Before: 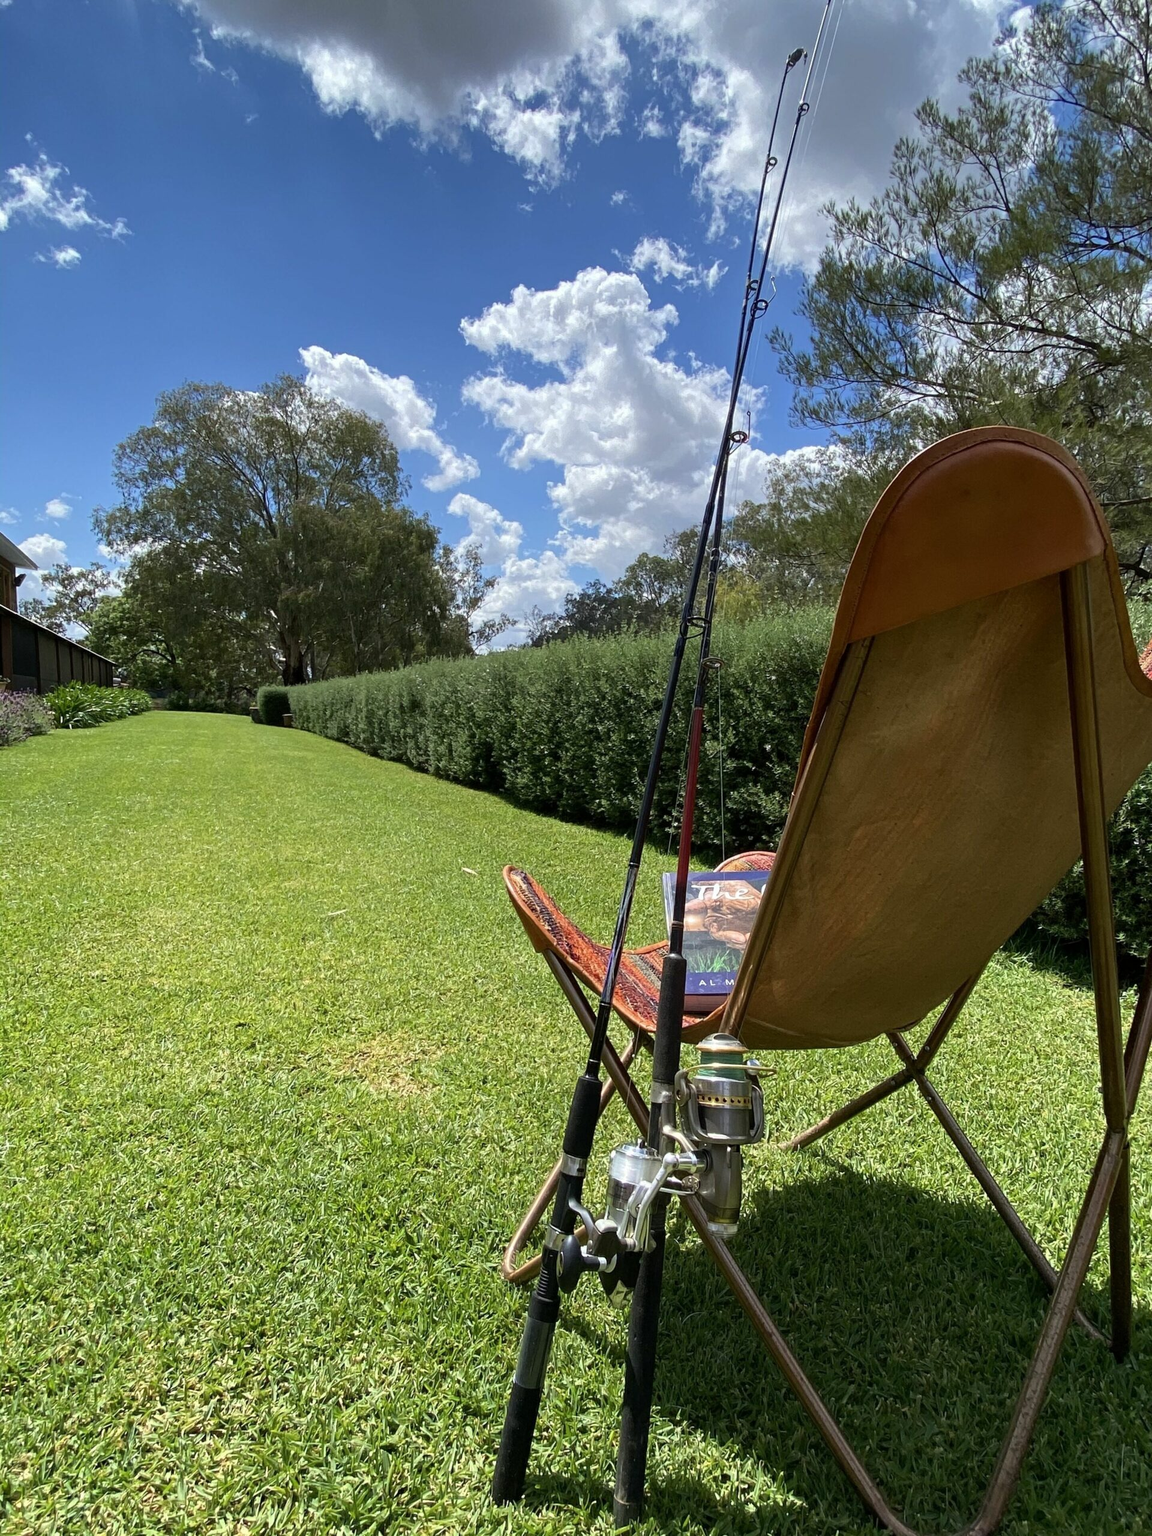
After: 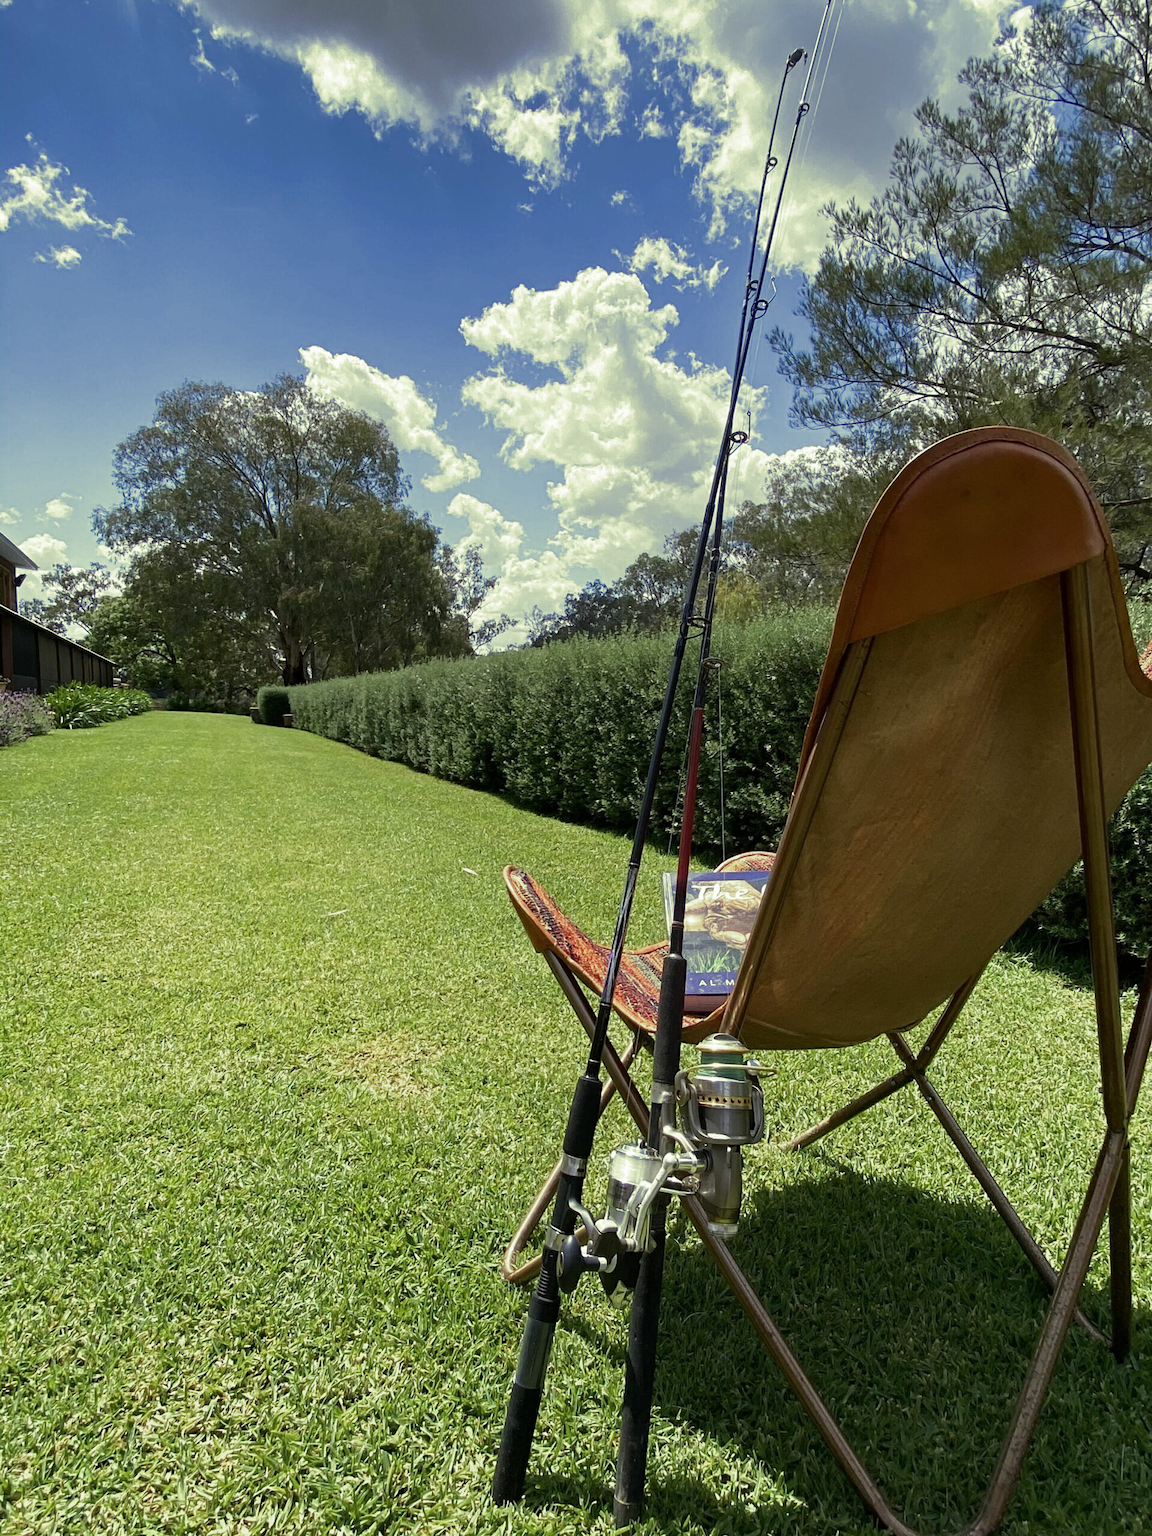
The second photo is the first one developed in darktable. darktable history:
split-toning: shadows › hue 290.82°, shadows › saturation 0.34, highlights › saturation 0.38, balance 0, compress 50%
color calibration: illuminant same as pipeline (D50), adaptation none (bypass), gamut compression 1.72
